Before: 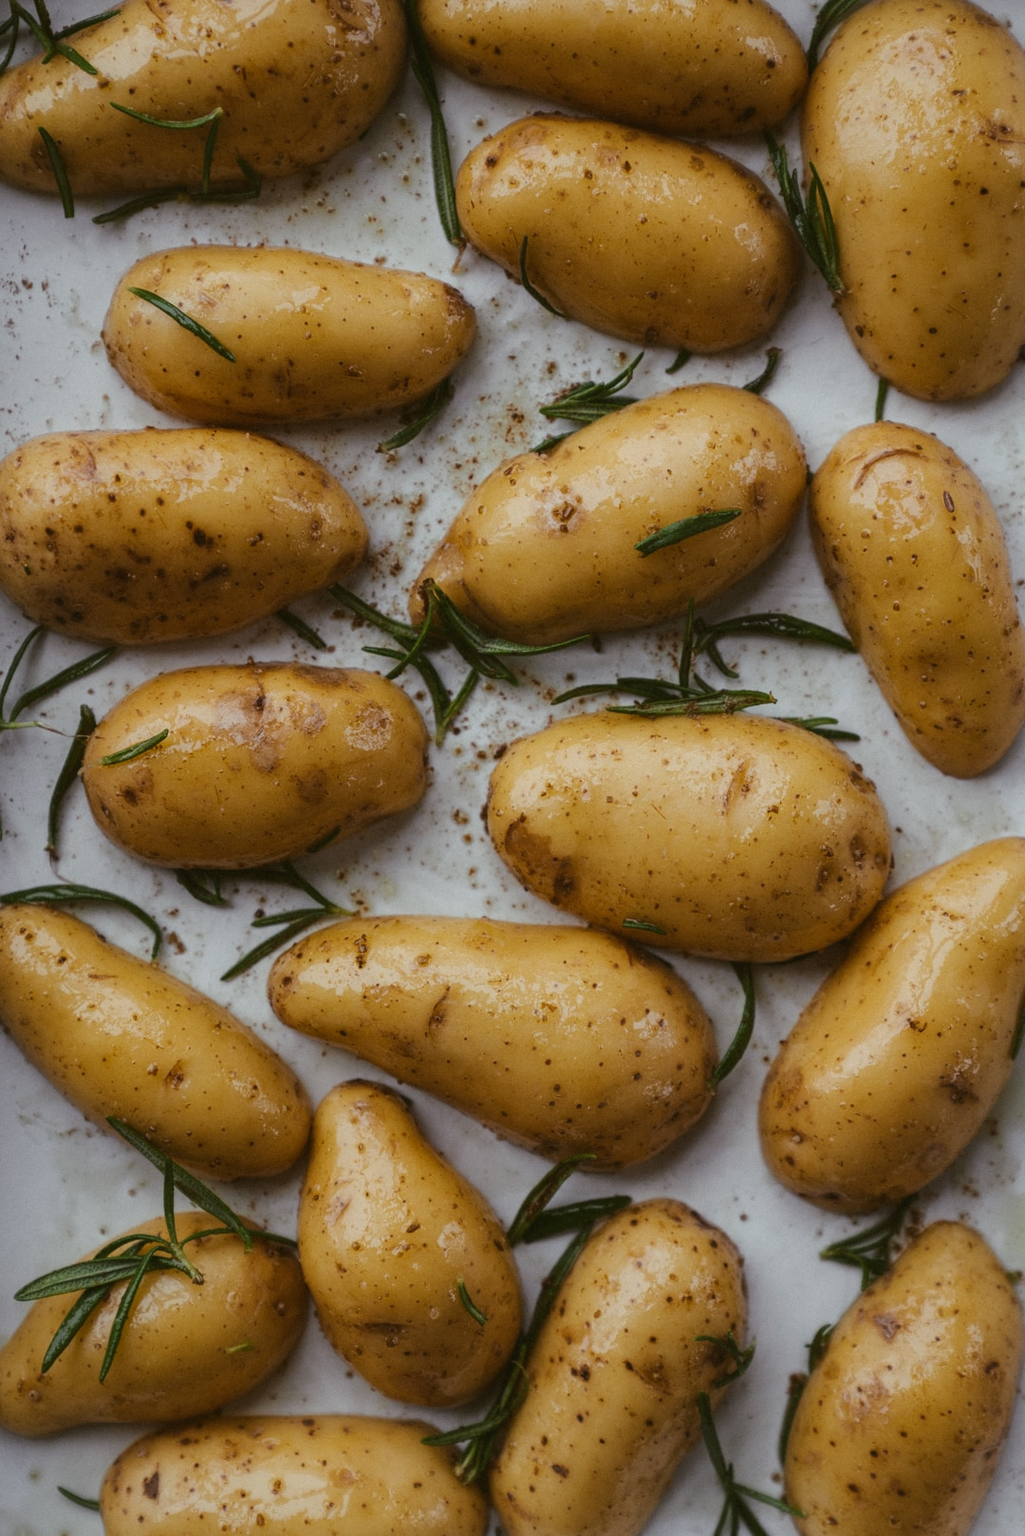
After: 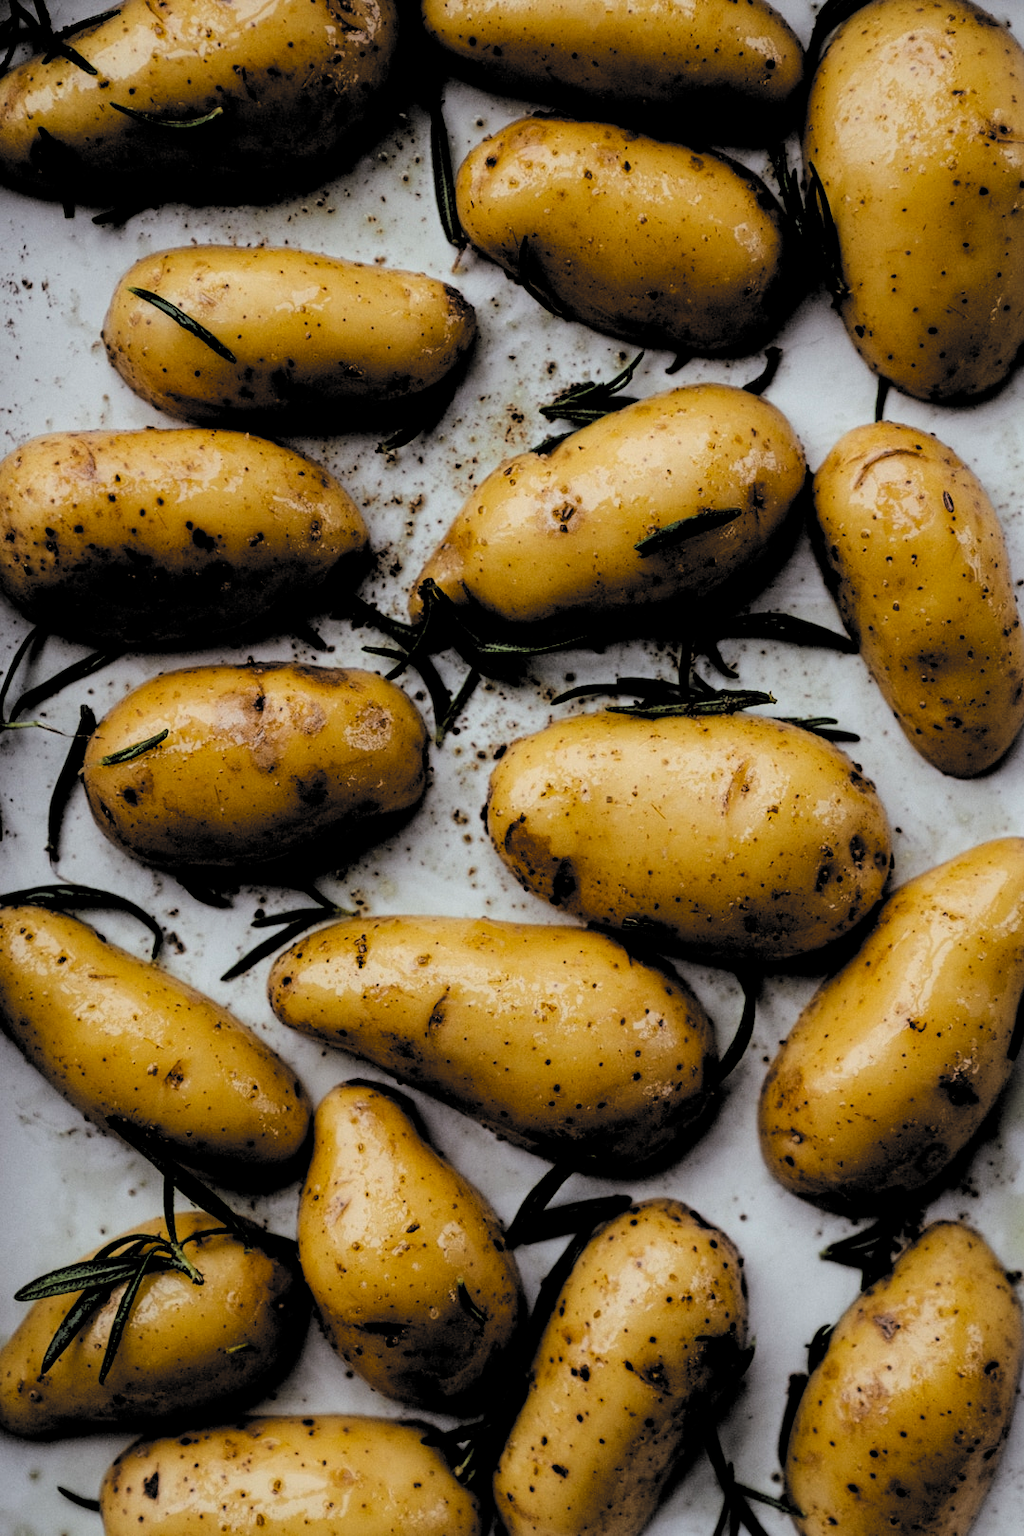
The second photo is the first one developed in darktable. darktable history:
filmic rgb: middle gray luminance 13.58%, black relative exposure -1.97 EV, white relative exposure 3.08 EV, threshold 5.98 EV, target black luminance 0%, hardness 1.8, latitude 58.55%, contrast 1.743, highlights saturation mix 4.48%, shadows ↔ highlights balance -37.19%, color science v5 (2021), contrast in shadows safe, contrast in highlights safe, enable highlight reconstruction true
